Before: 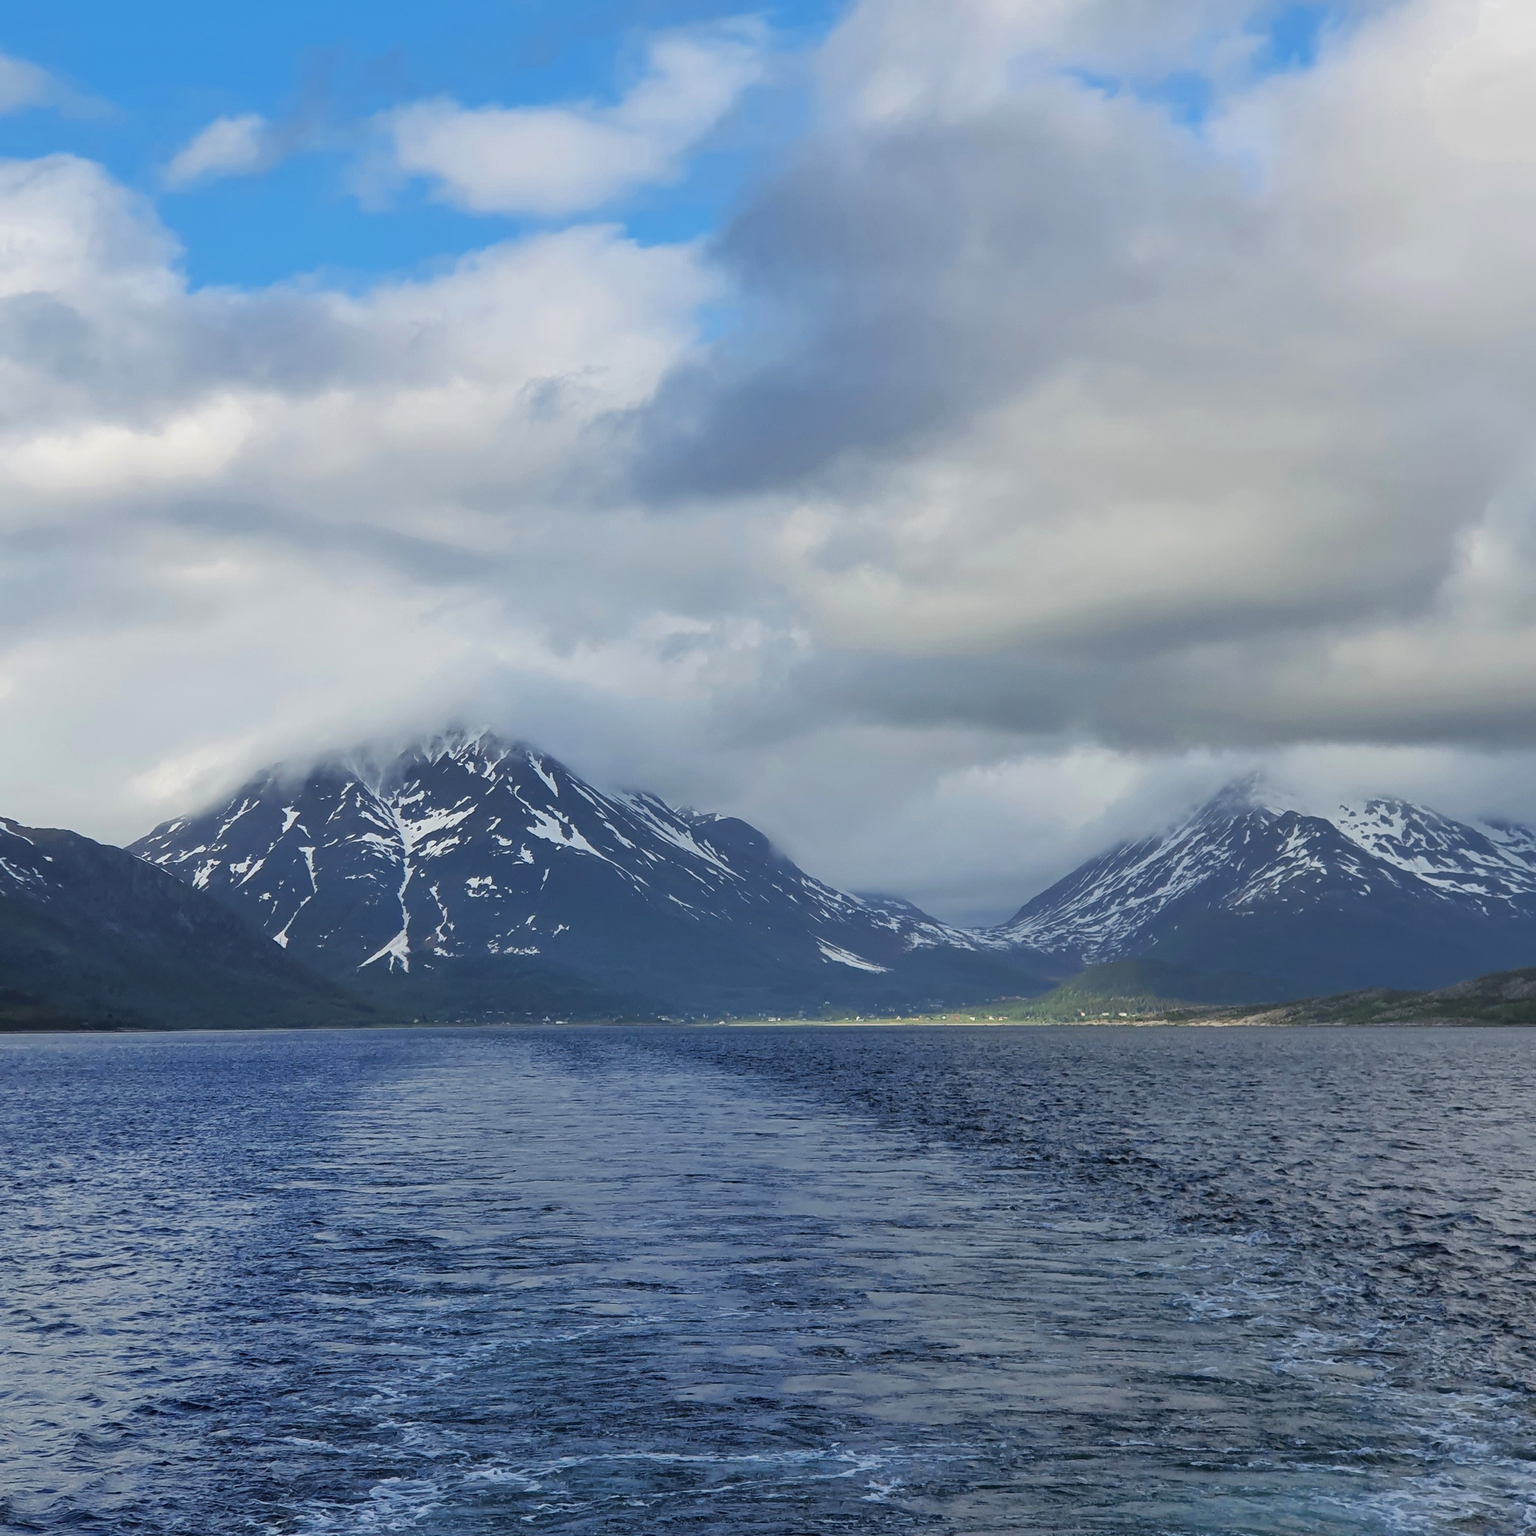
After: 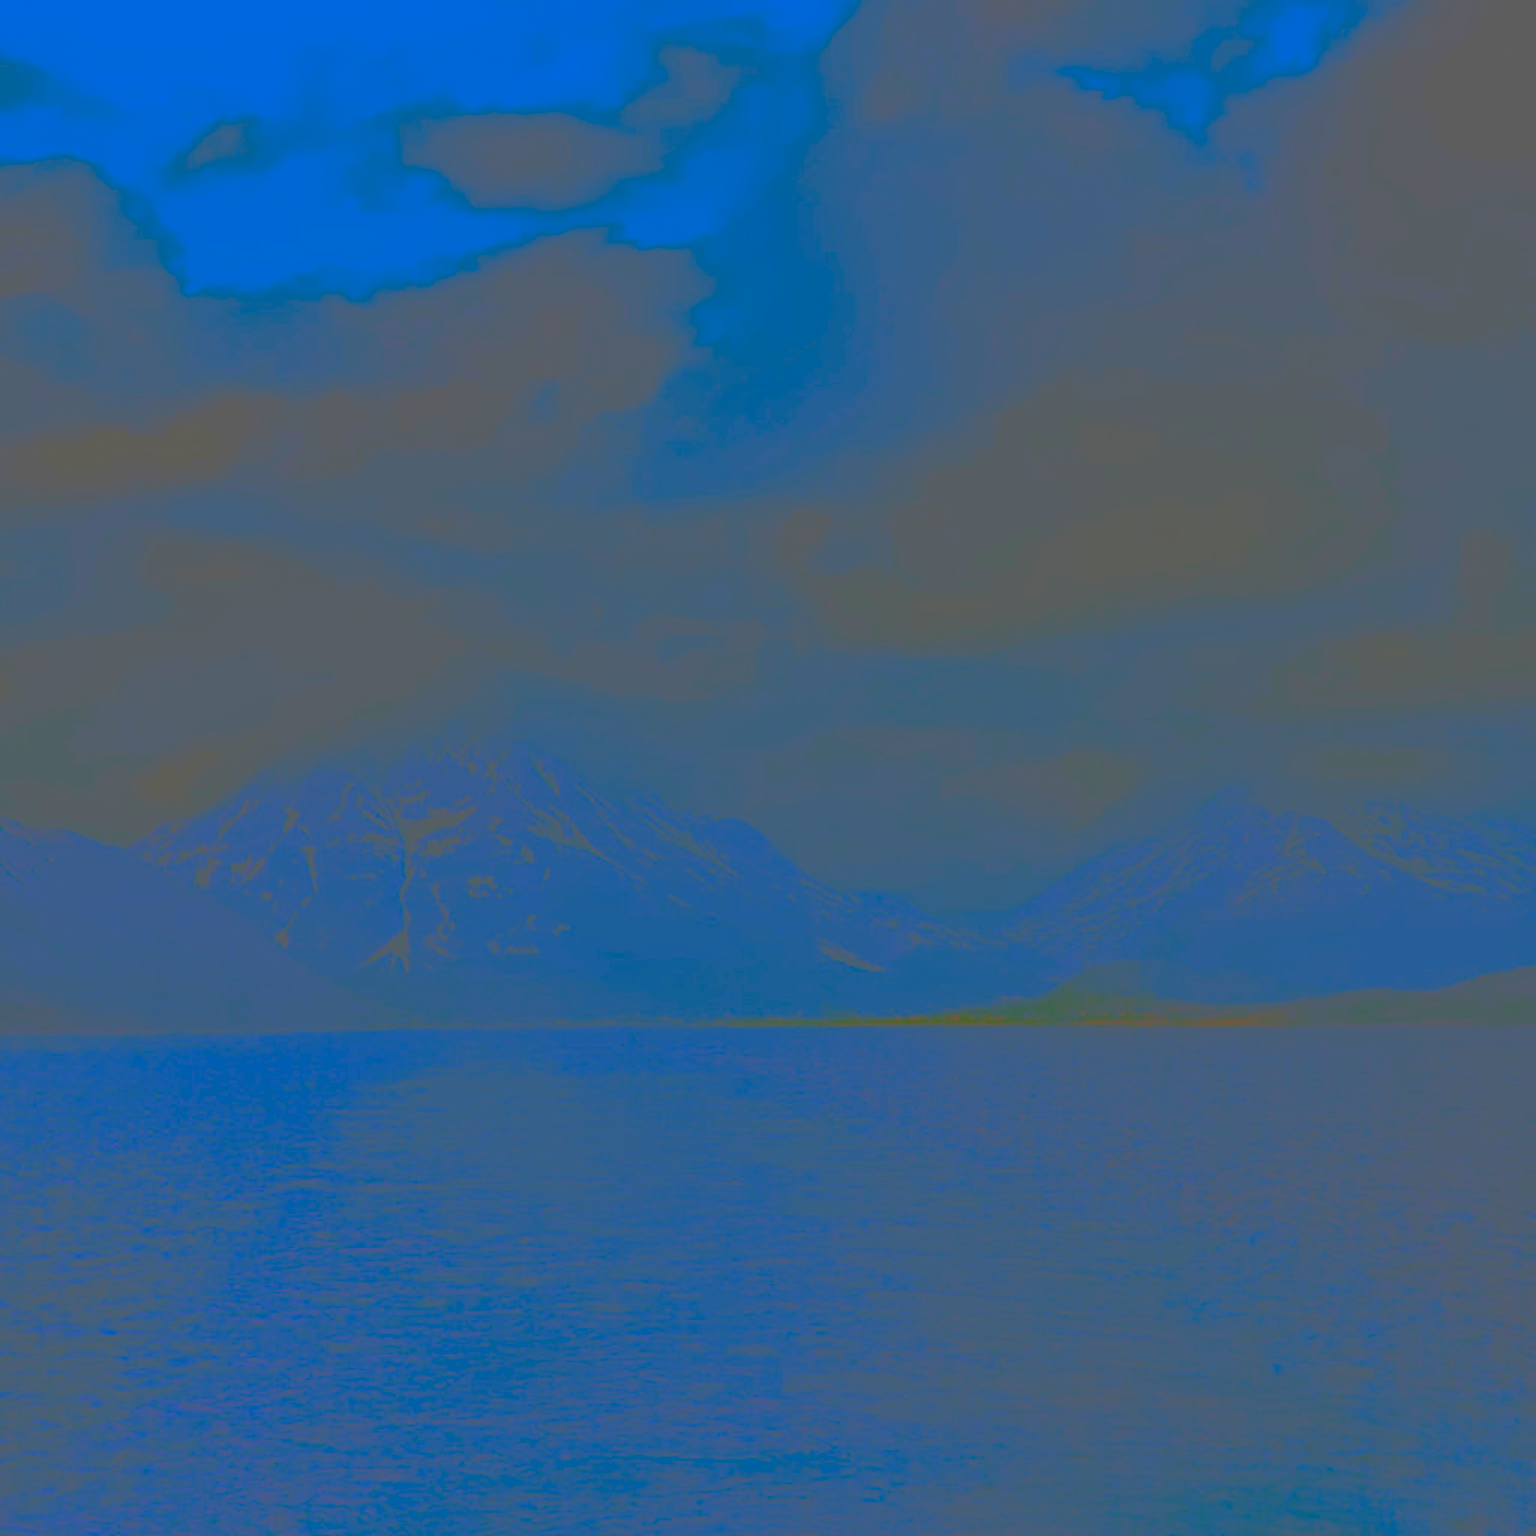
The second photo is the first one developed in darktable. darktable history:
contrast brightness saturation: contrast -0.983, brightness -0.179, saturation 0.744
